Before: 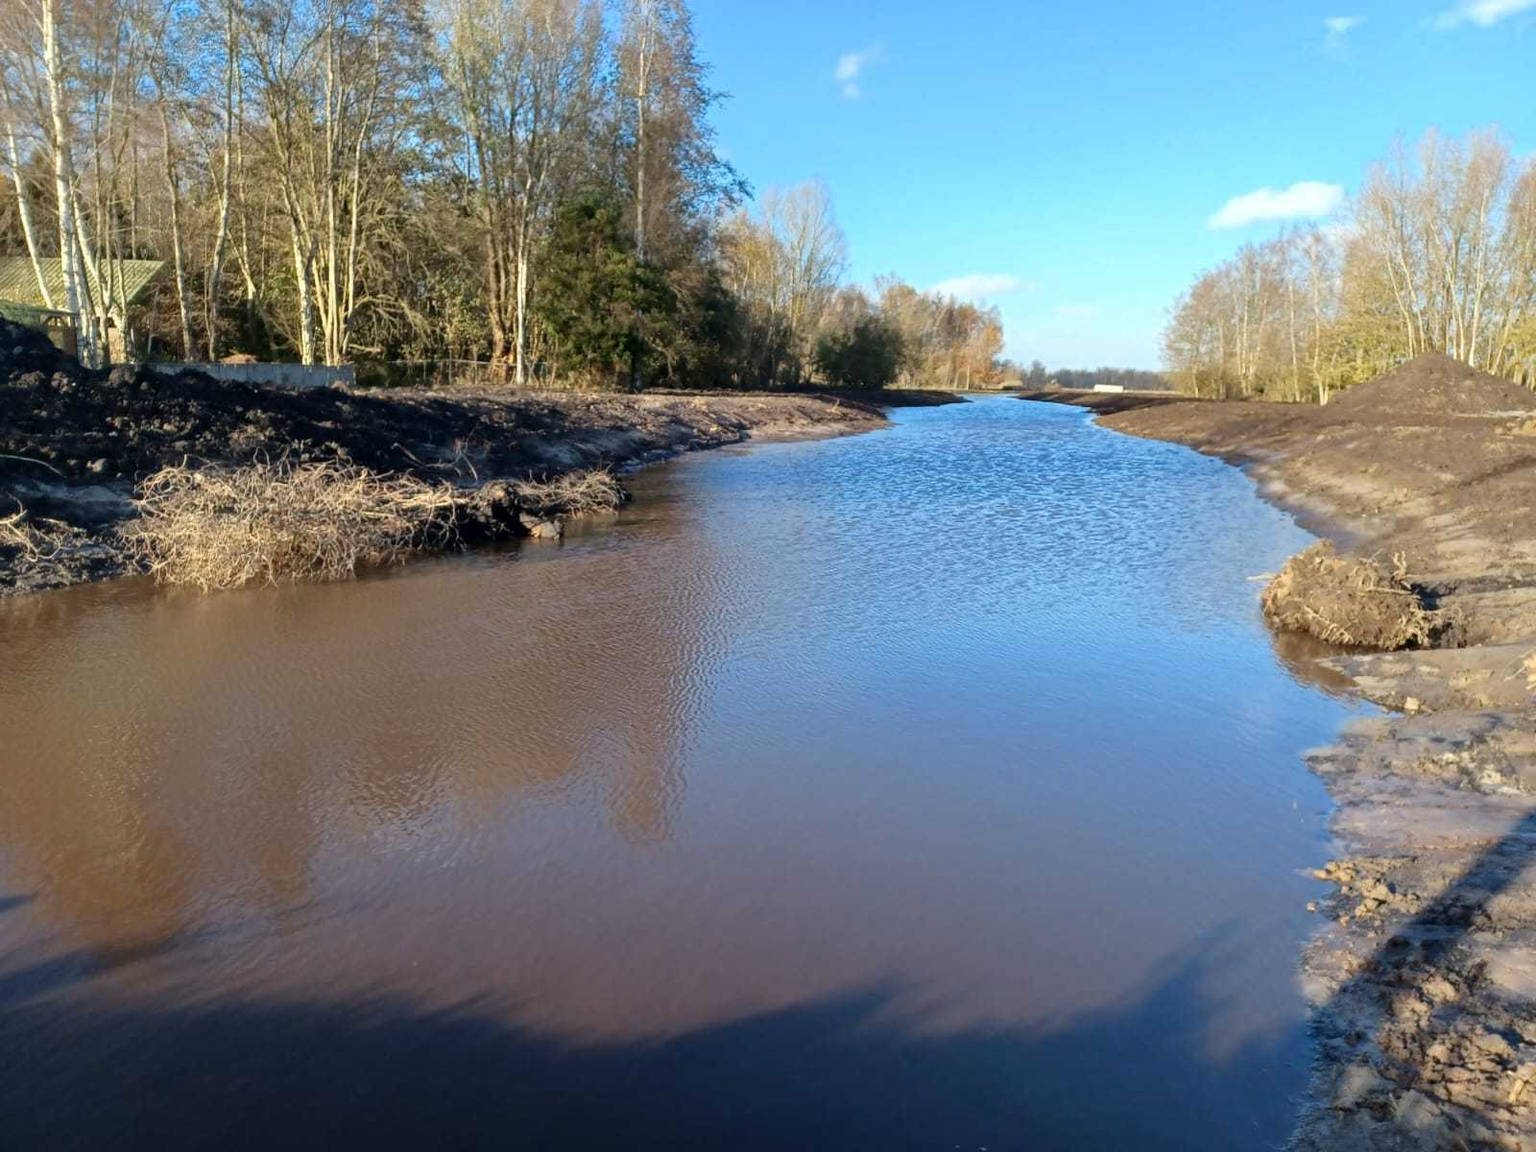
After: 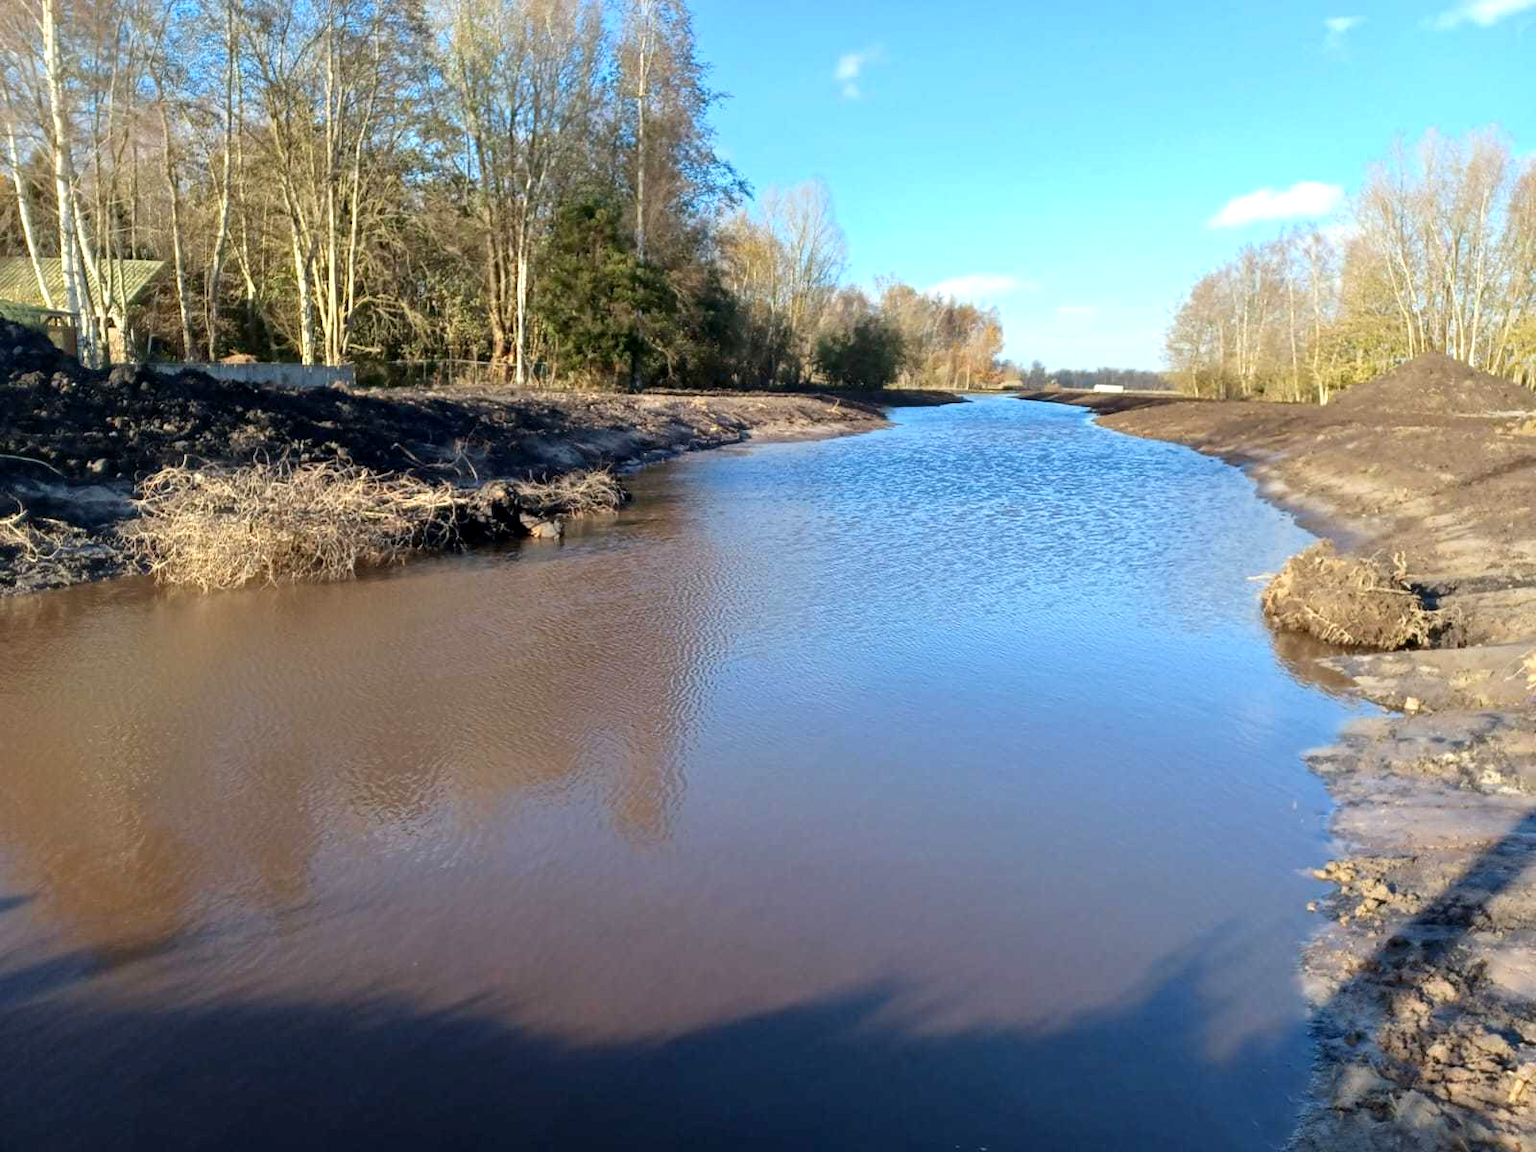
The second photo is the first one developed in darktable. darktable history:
exposure: black level correction 0.002, exposure 0.298 EV, compensate highlight preservation false
